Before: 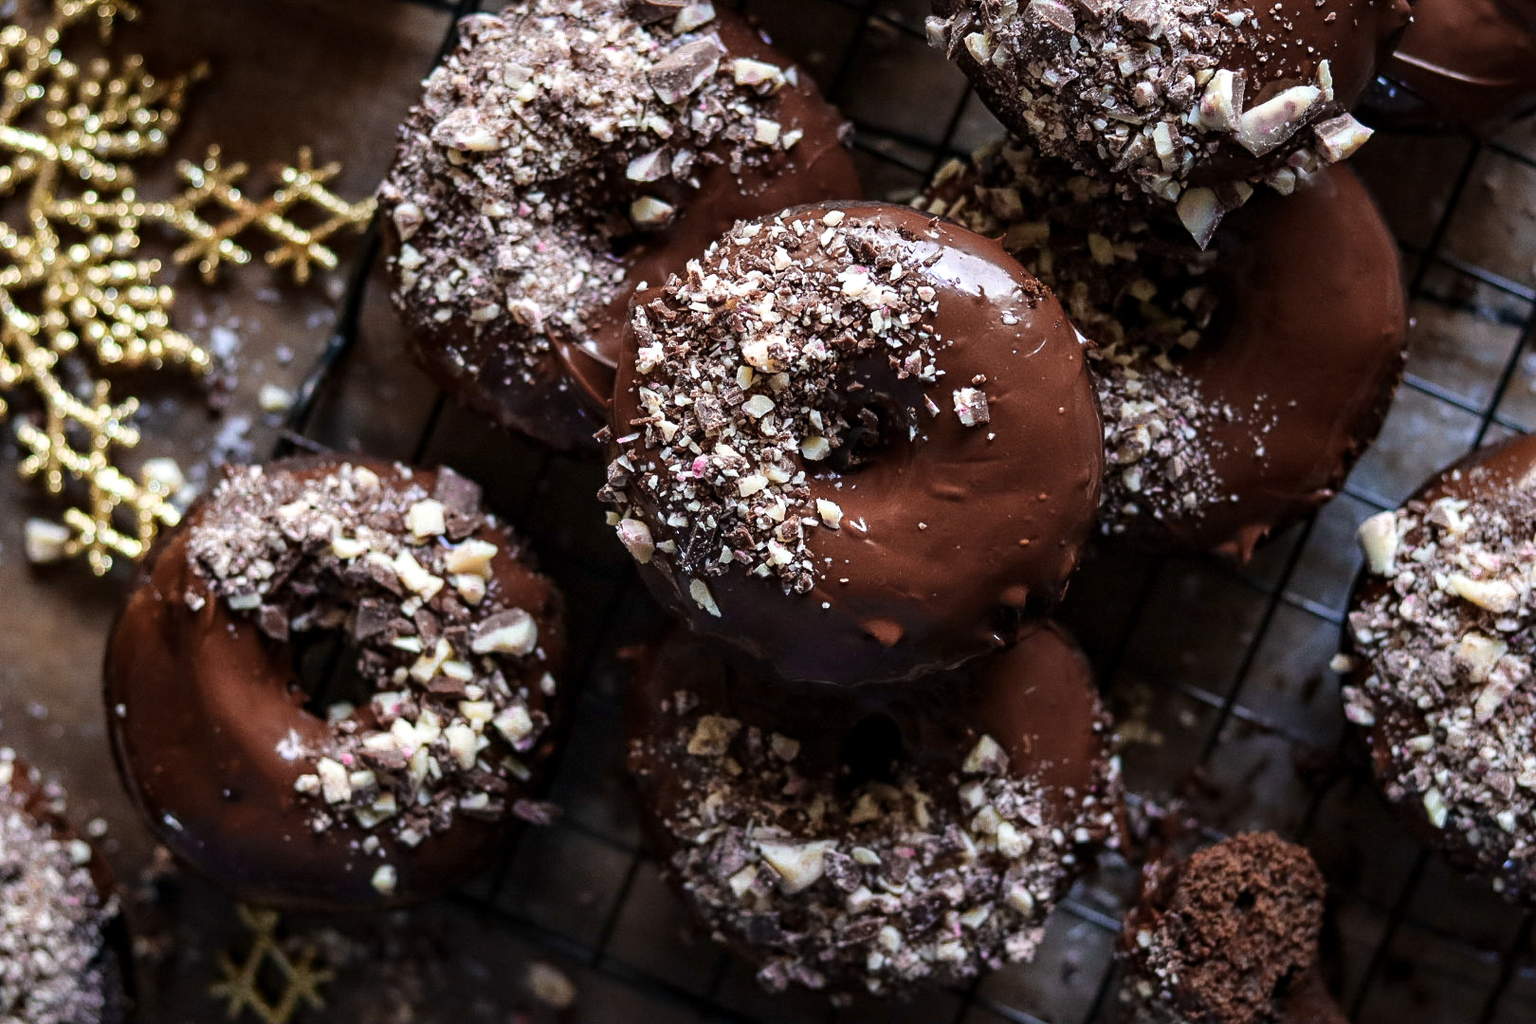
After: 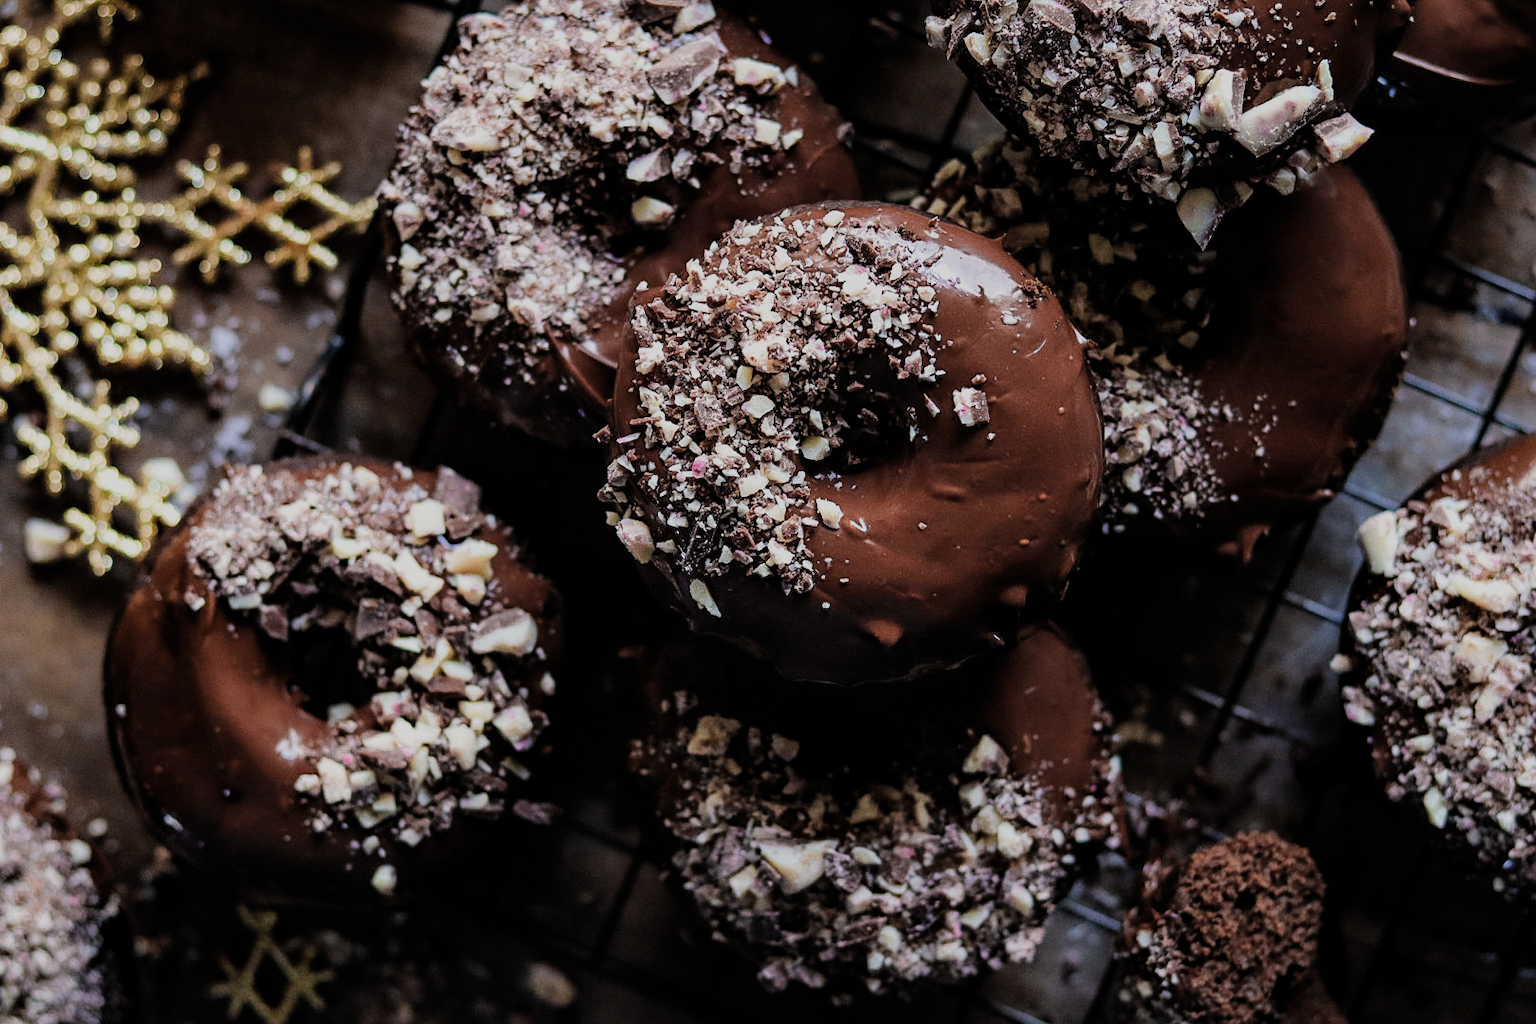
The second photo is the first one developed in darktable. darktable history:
filmic rgb: black relative exposure -7.65 EV, white relative exposure 4.56 EV, hardness 3.61, add noise in highlights 0.001, preserve chrominance max RGB, color science v3 (2019), use custom middle-gray values true, contrast in highlights soft
